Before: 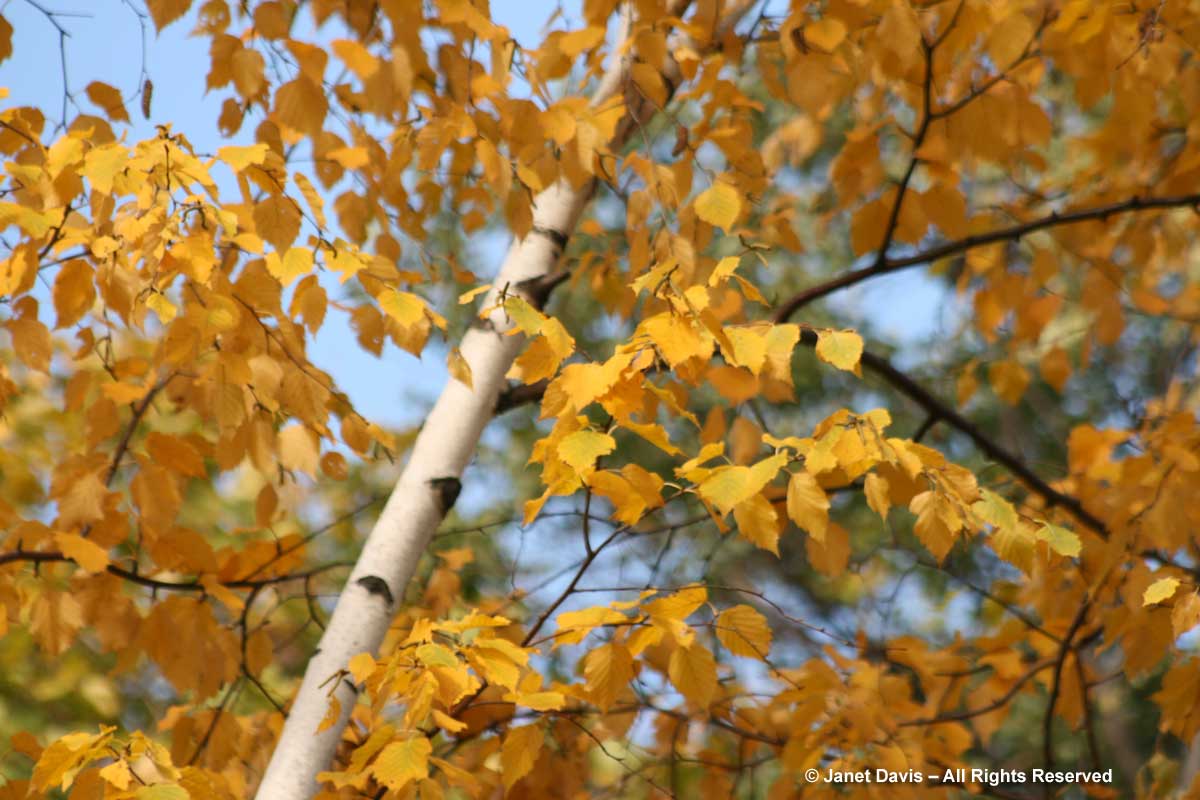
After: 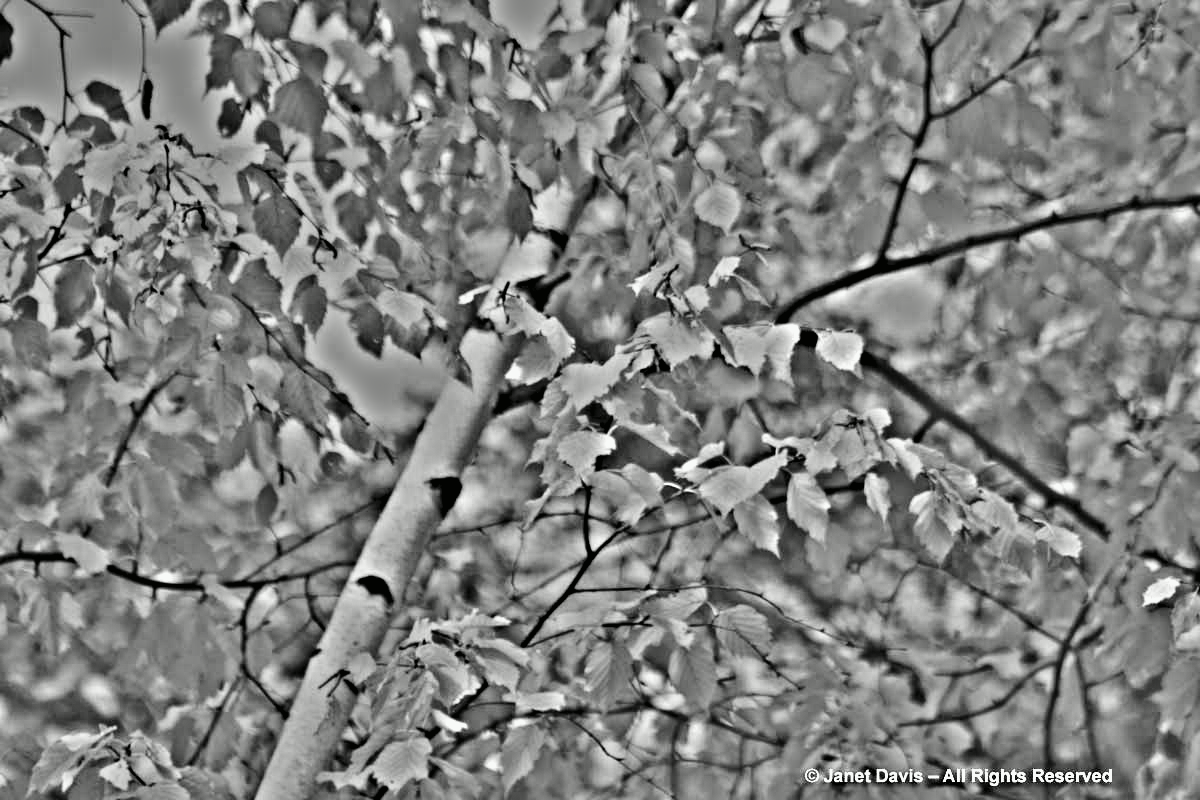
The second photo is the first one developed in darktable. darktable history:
tone curve: curves: ch0 [(0, 0.008) (0.107, 0.091) (0.283, 0.287) (0.461, 0.498) (0.64, 0.679) (0.822, 0.841) (0.998, 0.978)]; ch1 [(0, 0) (0.316, 0.349) (0.466, 0.442) (0.502, 0.5) (0.527, 0.519) (0.561, 0.553) (0.608, 0.629) (0.669, 0.704) (0.859, 0.899) (1, 1)]; ch2 [(0, 0) (0.33, 0.301) (0.421, 0.443) (0.473, 0.498) (0.502, 0.504) (0.522, 0.525) (0.592, 0.61) (0.705, 0.7) (1, 1)], color space Lab, independent channels, preserve colors none
highpass: on, module defaults
